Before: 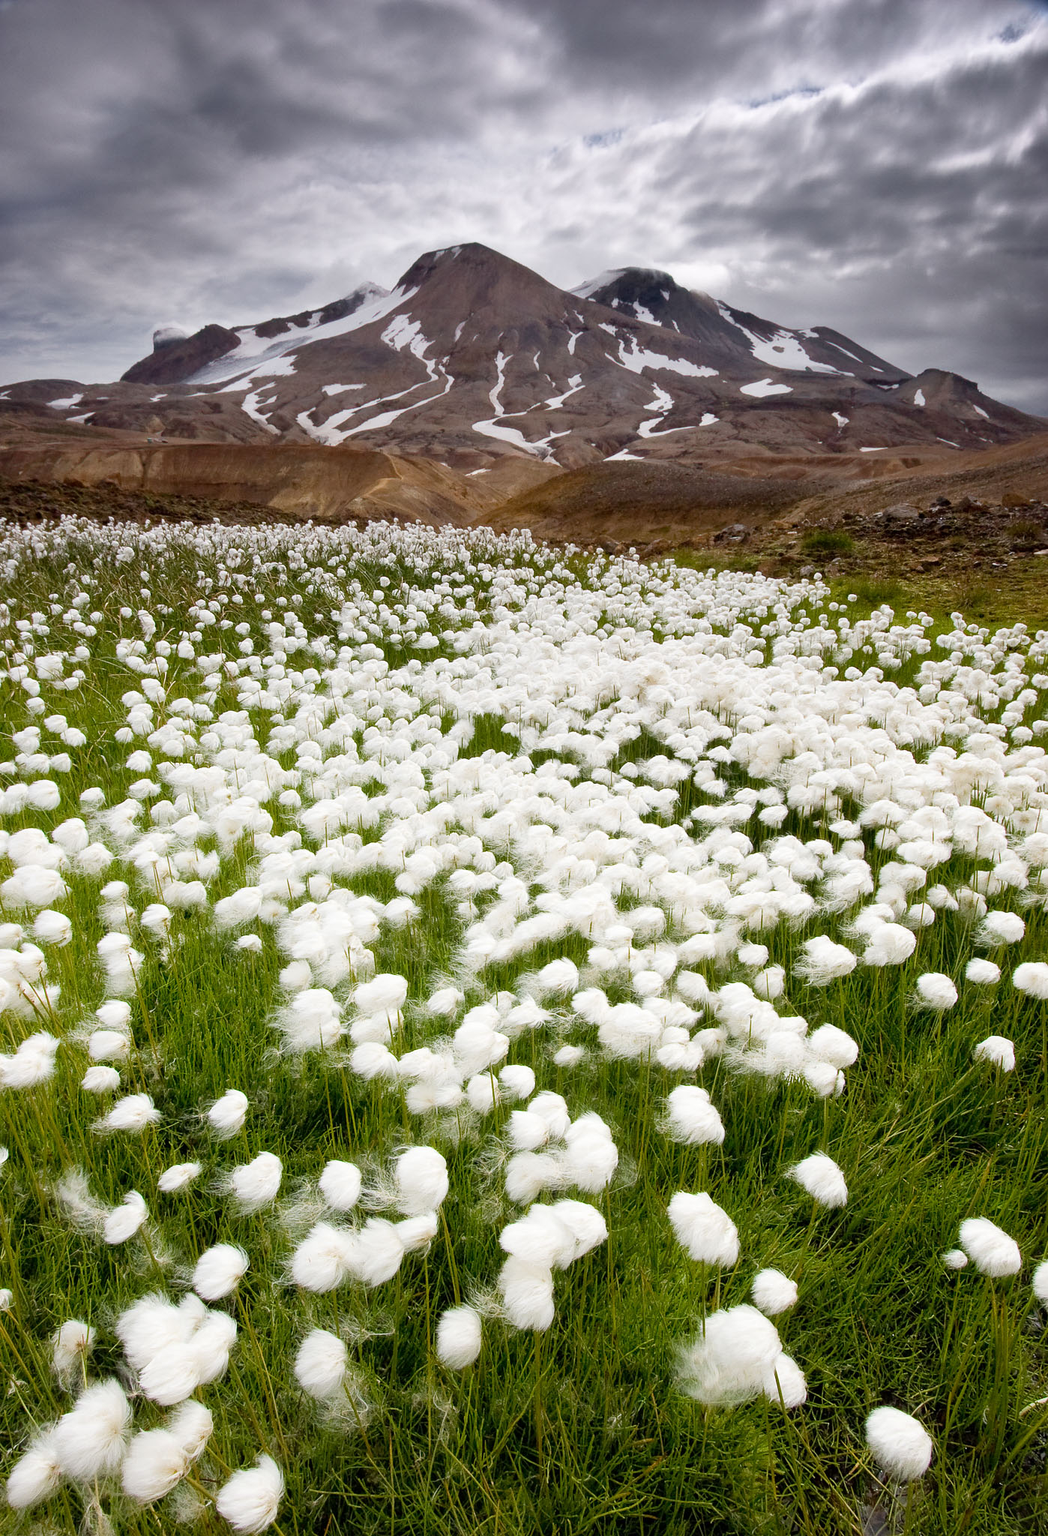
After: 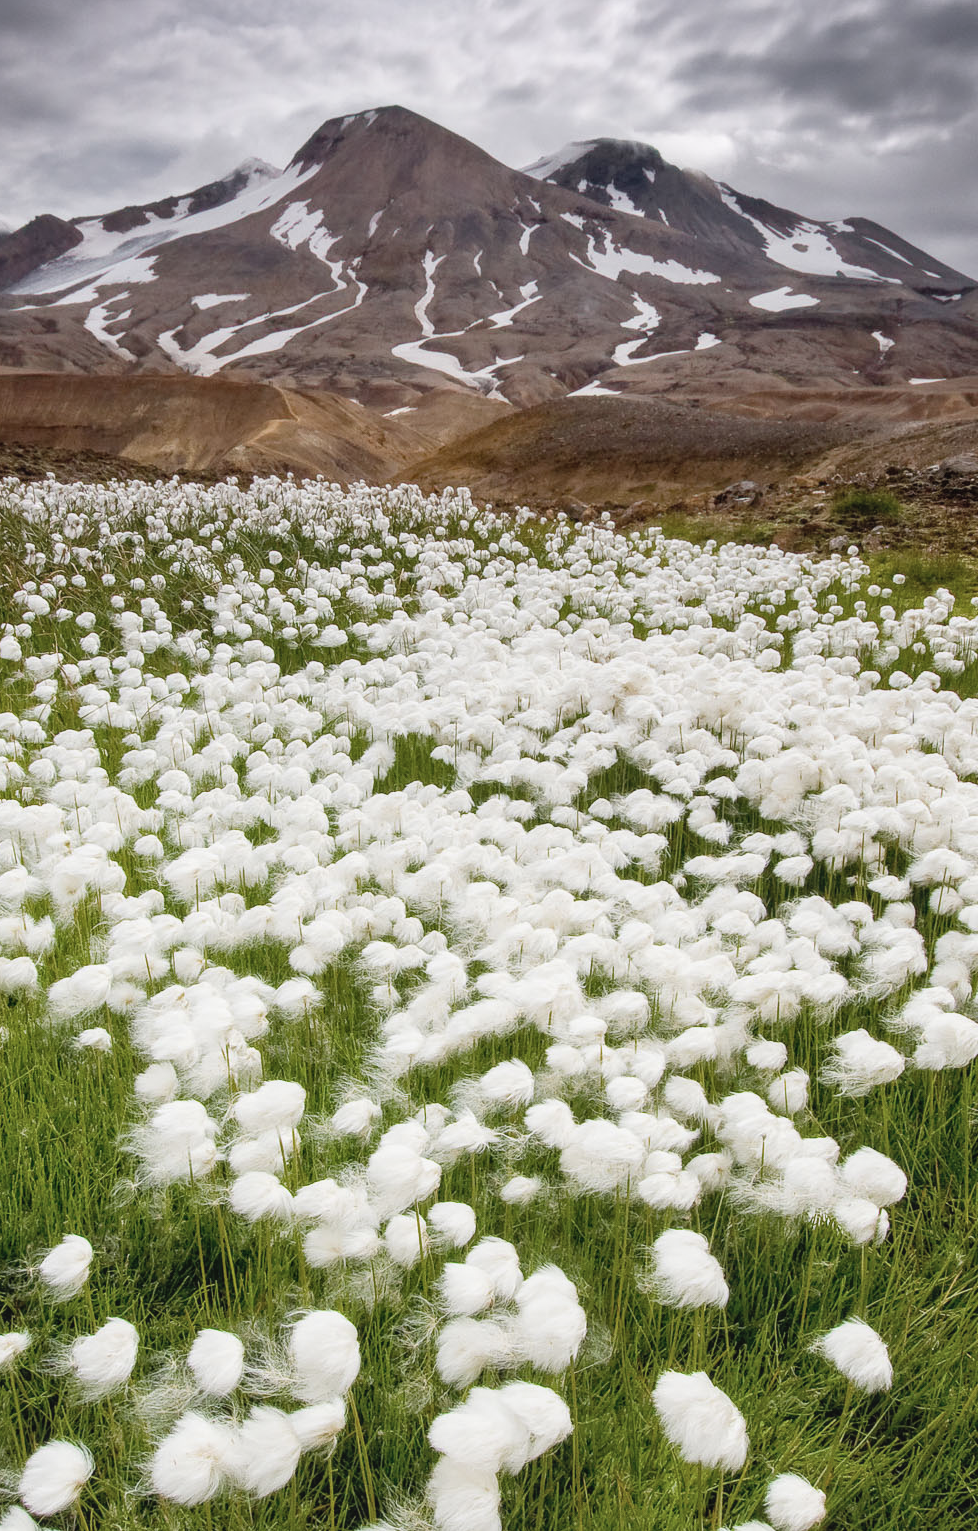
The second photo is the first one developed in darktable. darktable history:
color correction: saturation 0.8
crop and rotate: left 17.046%, top 10.659%, right 12.989%, bottom 14.553%
contrast brightness saturation: contrast -0.1, brightness 0.05, saturation 0.08
local contrast: on, module defaults
